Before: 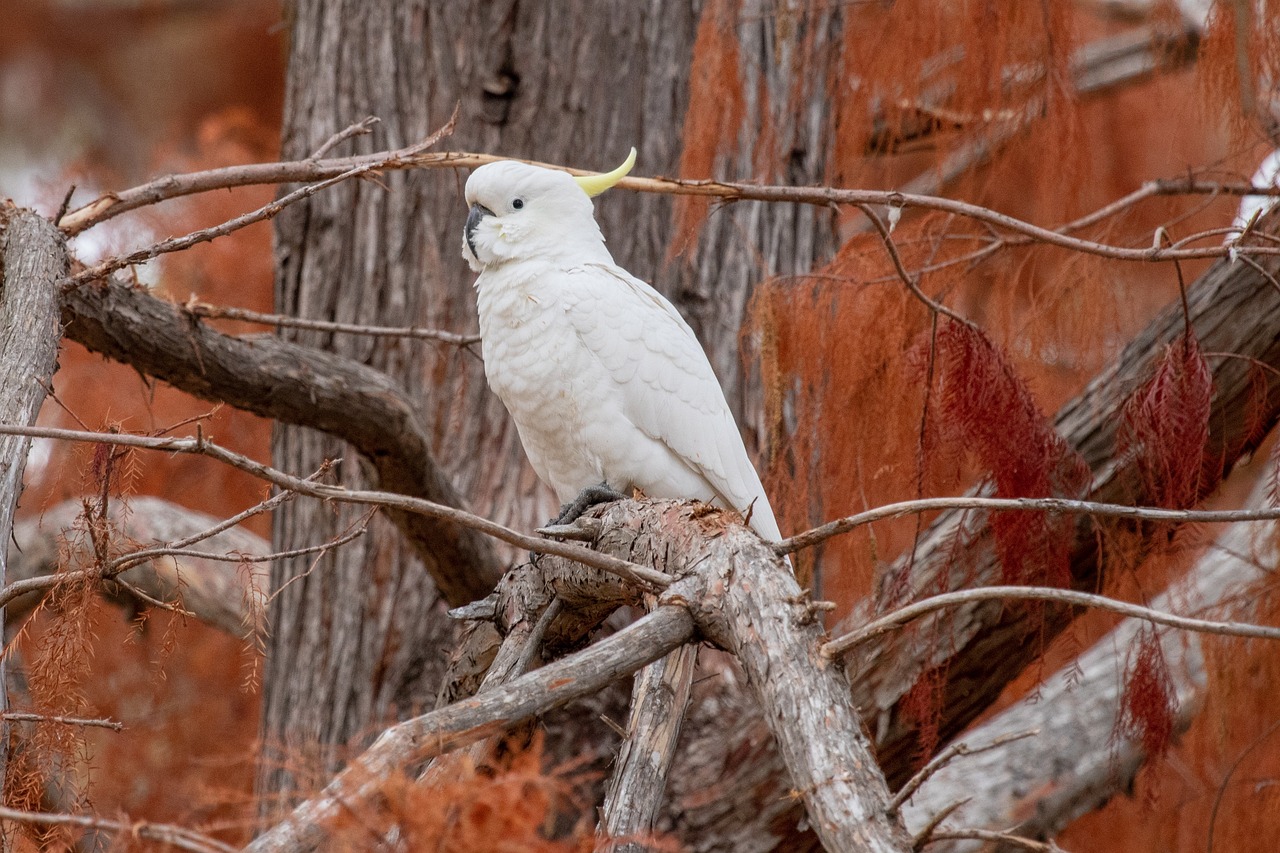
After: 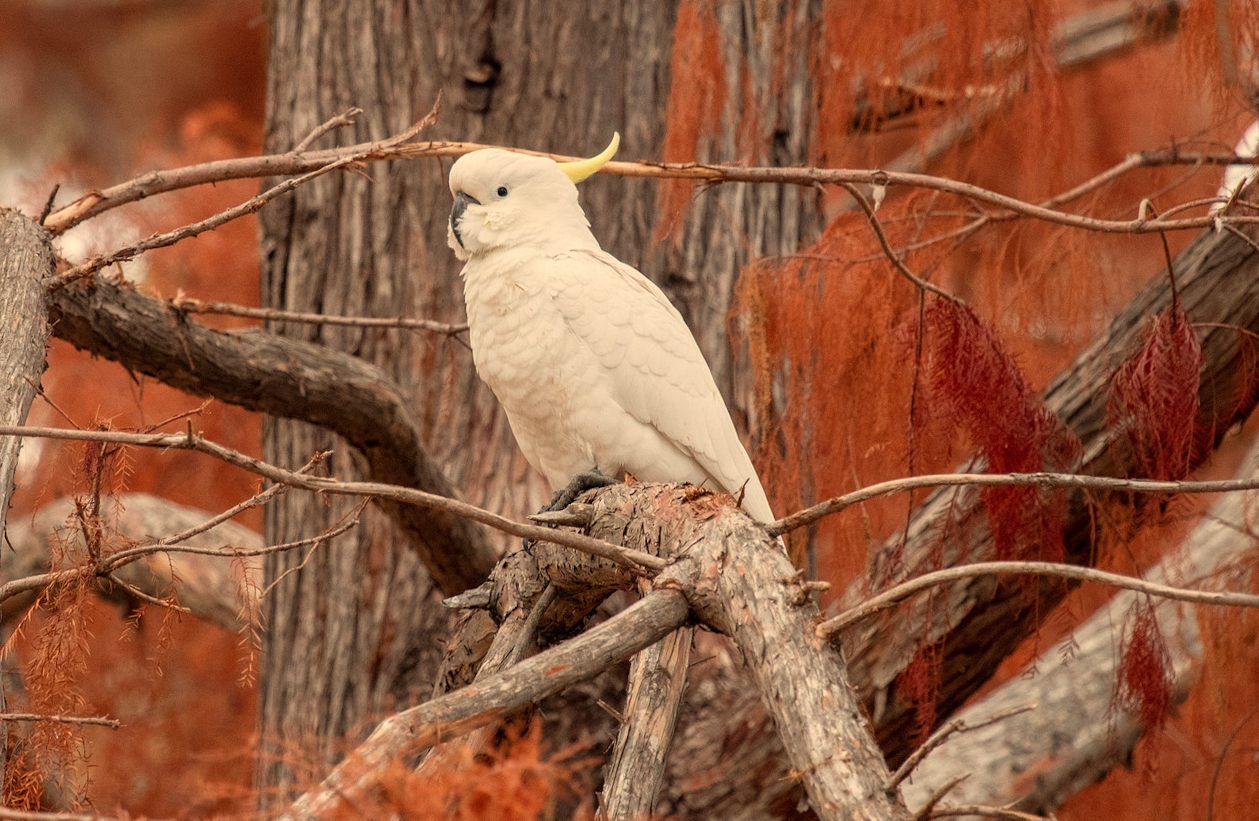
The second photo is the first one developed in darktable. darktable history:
rotate and perspective: rotation -1.42°, crop left 0.016, crop right 0.984, crop top 0.035, crop bottom 0.965
white balance: red 1.138, green 0.996, blue 0.812
